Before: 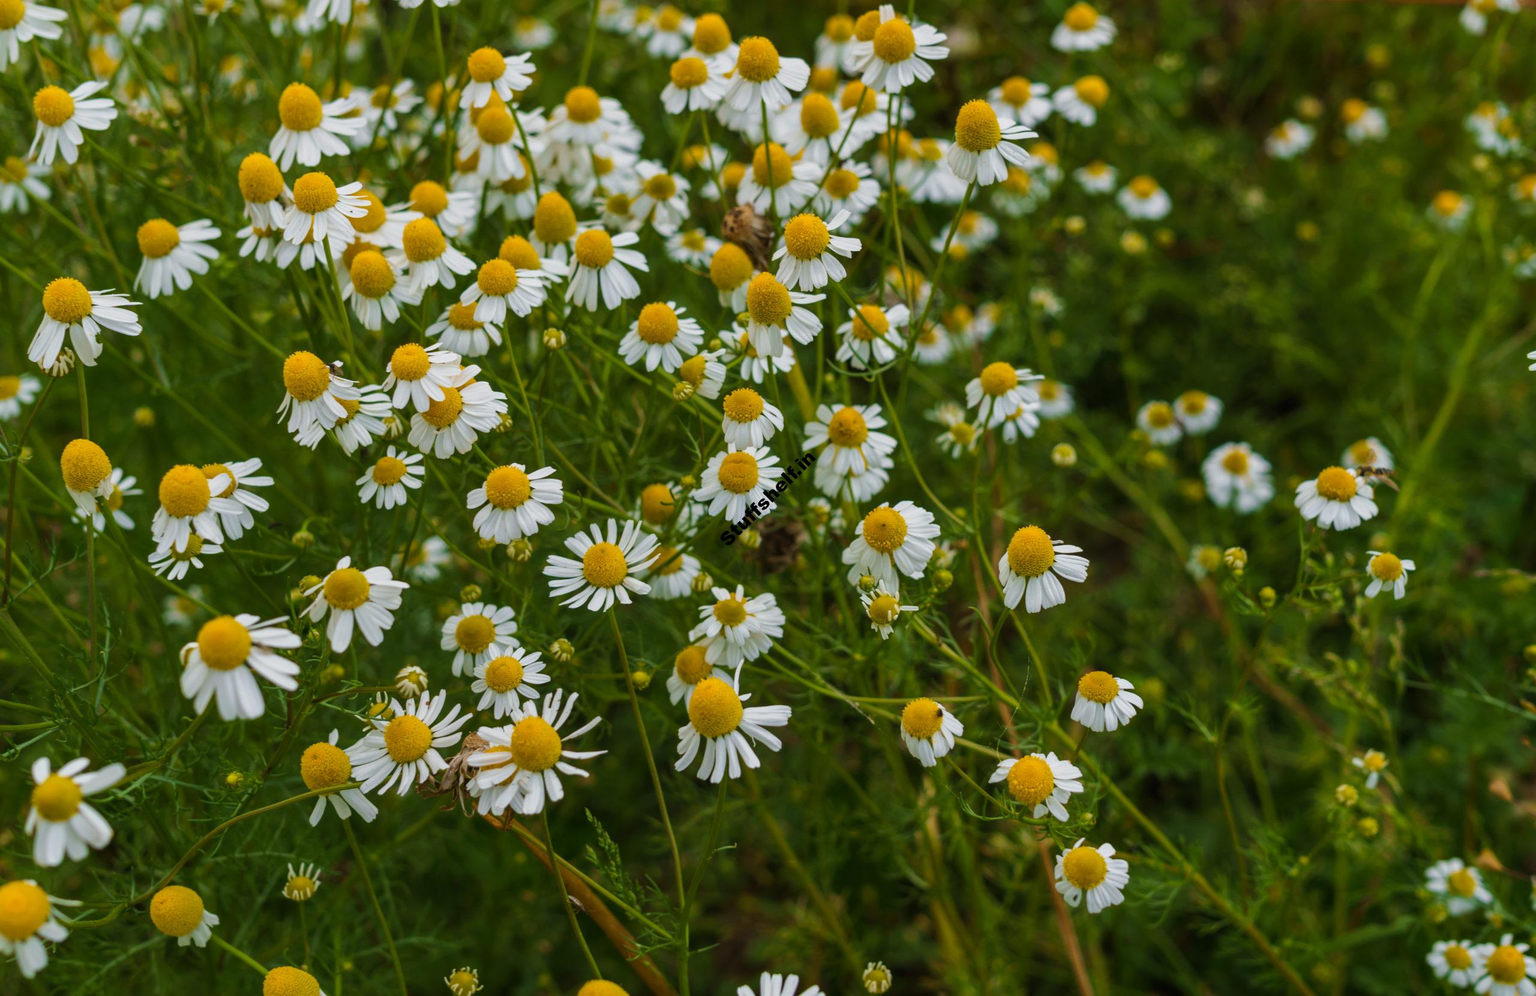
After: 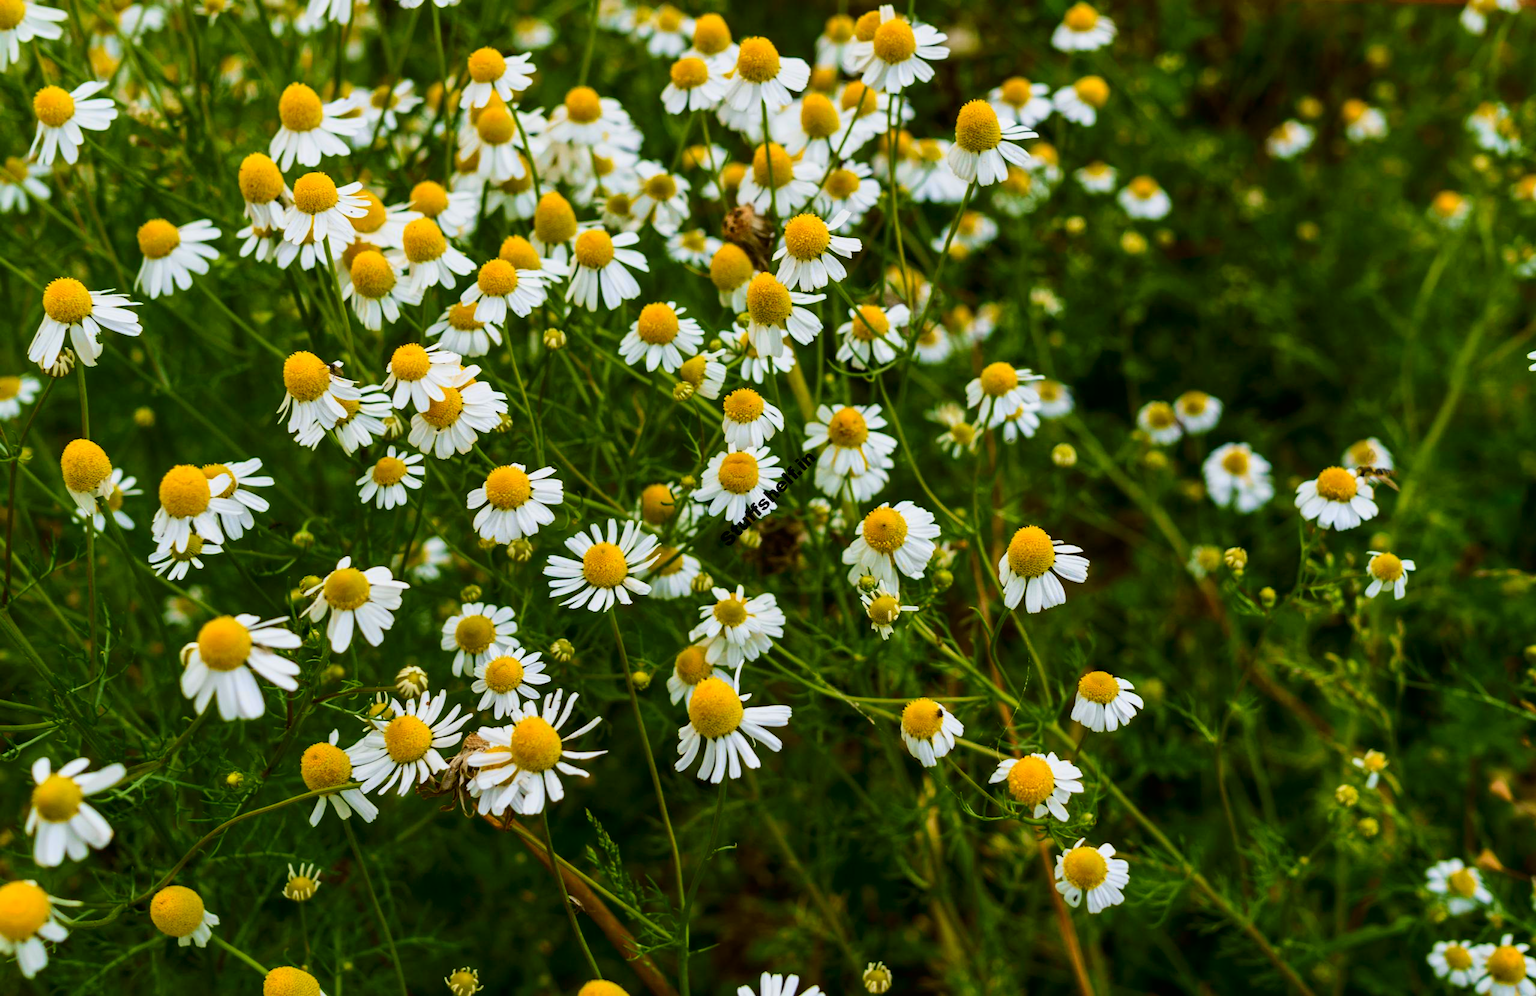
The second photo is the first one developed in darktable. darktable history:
tone curve: curves: ch0 [(0, 0.006) (0.046, 0.011) (0.13, 0.062) (0.338, 0.327) (0.494, 0.55) (0.728, 0.835) (1, 1)]; ch1 [(0, 0) (0.346, 0.324) (0.45, 0.431) (0.5, 0.5) (0.522, 0.517) (0.55, 0.57) (1, 1)]; ch2 [(0, 0) (0.453, 0.418) (0.5, 0.5) (0.526, 0.524) (0.554, 0.598) (0.622, 0.679) (0.707, 0.761) (1, 1)], color space Lab, independent channels, preserve colors none
